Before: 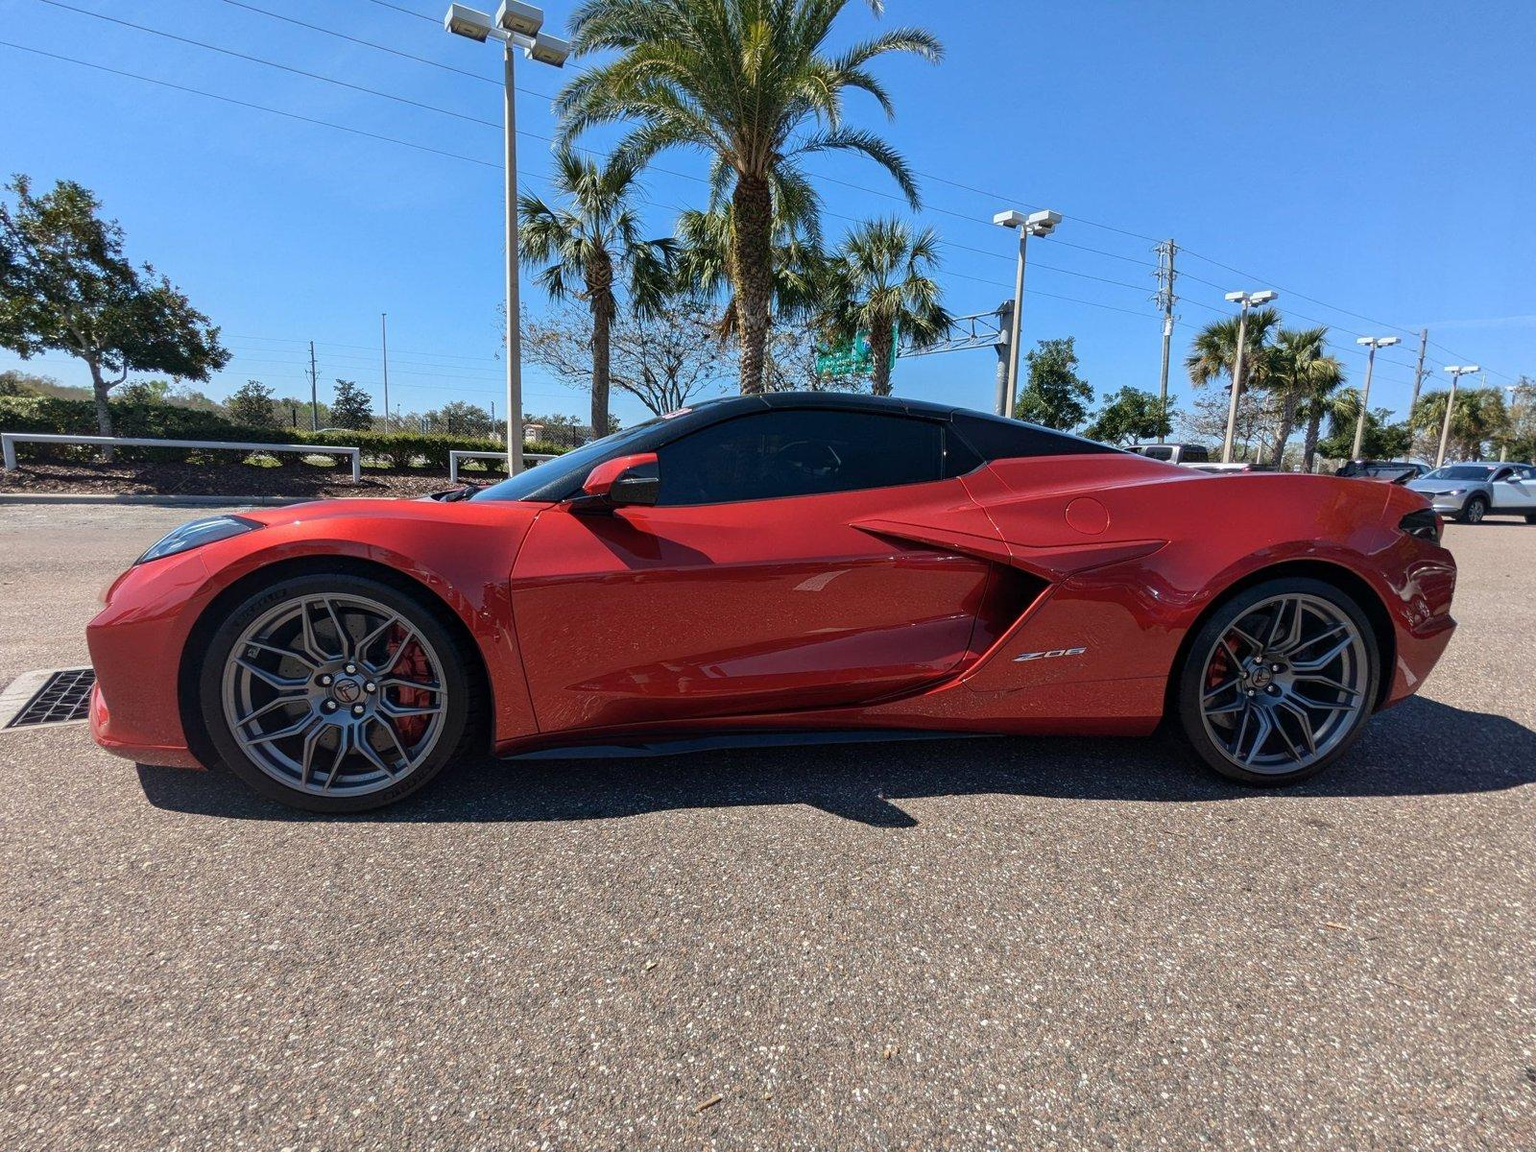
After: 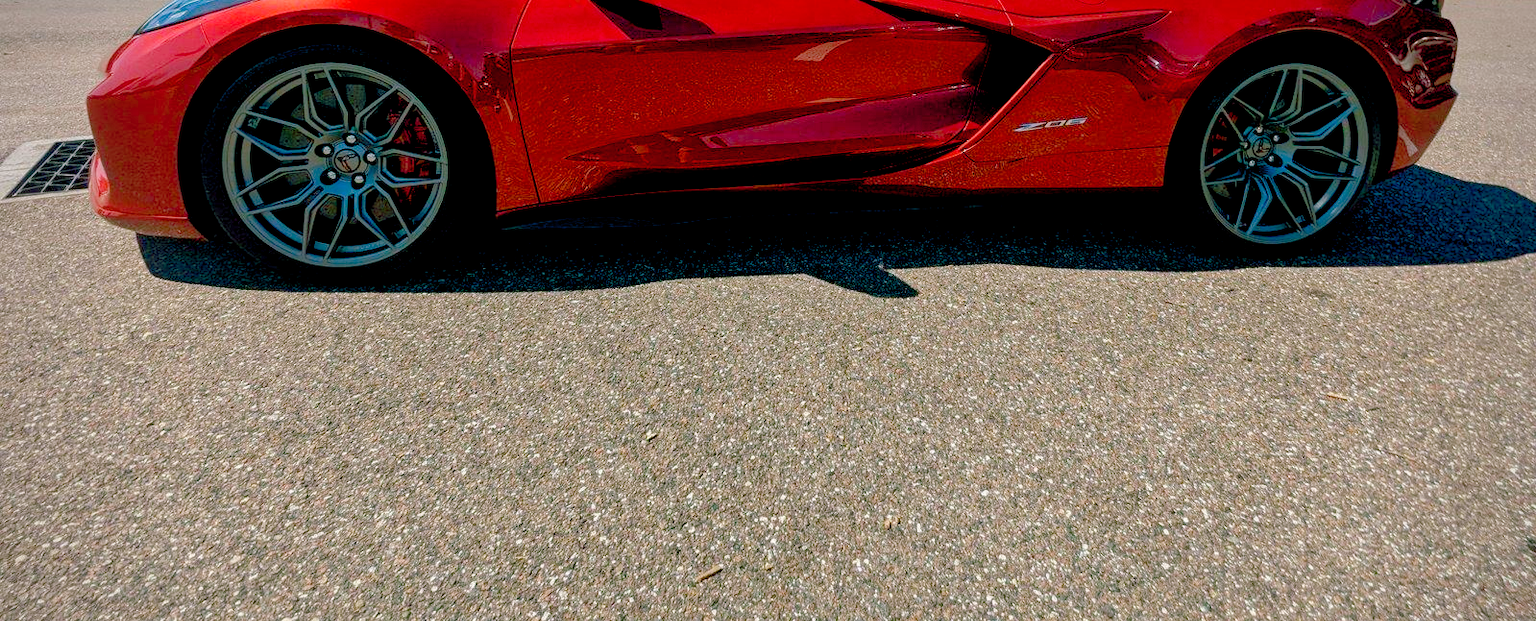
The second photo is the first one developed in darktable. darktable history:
crop and rotate: top 46.082%, right 0.005%
shadows and highlights: on, module defaults
color balance rgb: shadows lift › chroma 11.652%, shadows lift › hue 130.68°, global offset › luminance -1.417%, linear chroma grading › global chroma 9.911%, perceptual saturation grading › global saturation 20%, perceptual saturation grading › highlights -25.771%, perceptual saturation grading › shadows 25.283%, global vibrance 9.267%
tone curve: curves: ch0 [(0, 0) (0.004, 0.002) (0.02, 0.013) (0.218, 0.218) (0.664, 0.718) (0.832, 0.873) (1, 1)], preserve colors none
vignetting: brightness -0.422, saturation -0.209
